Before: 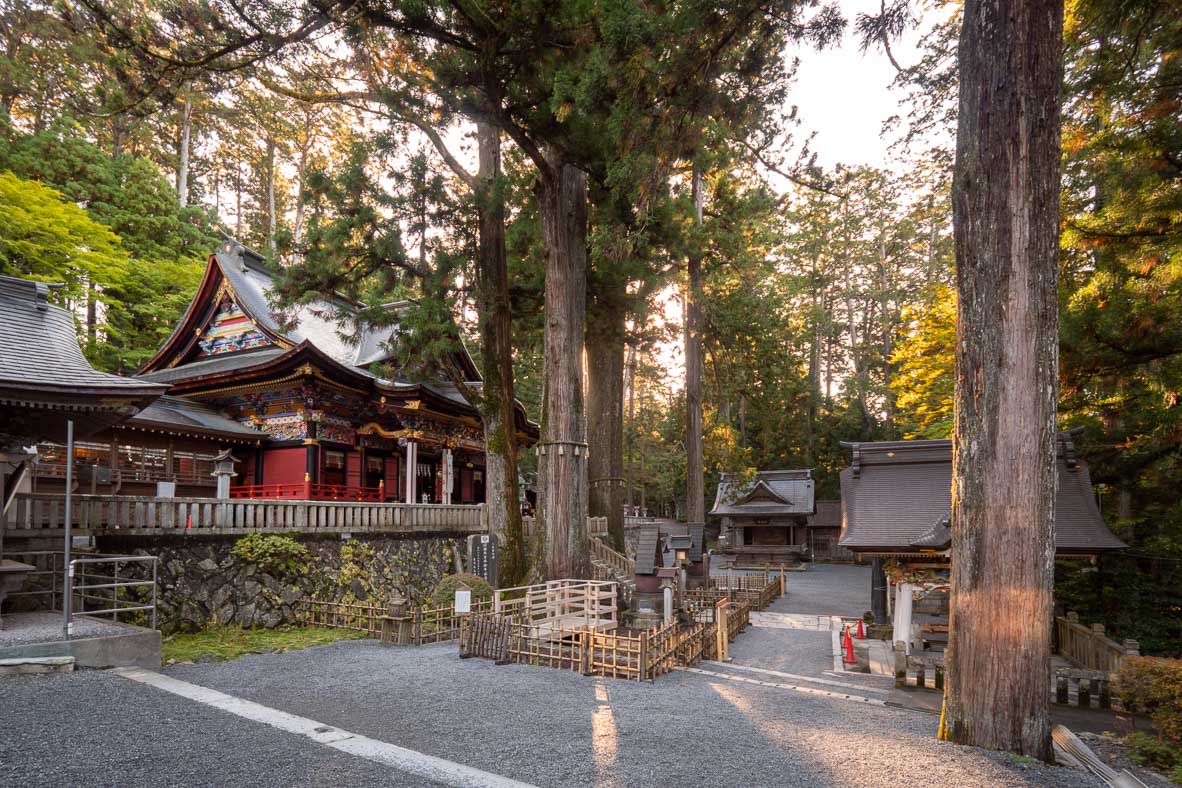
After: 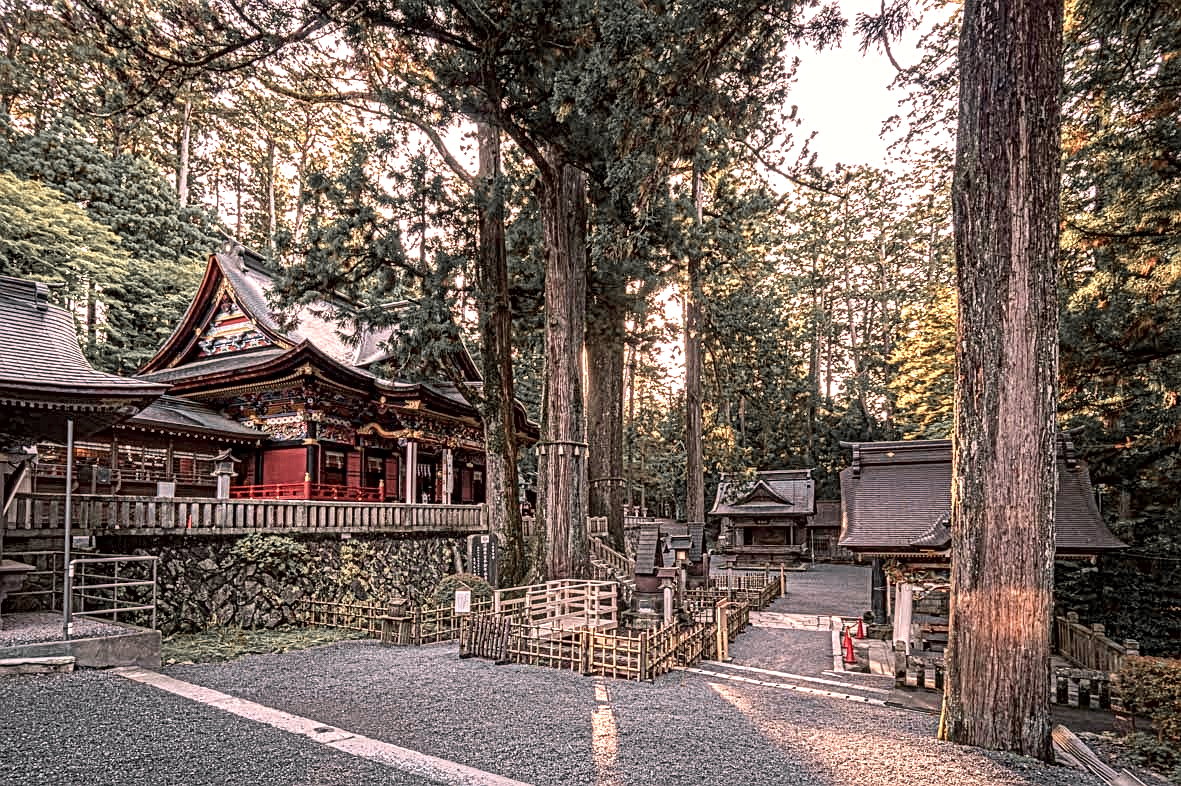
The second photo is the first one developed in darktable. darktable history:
color balance rgb: highlights gain › chroma 4.606%, highlights gain › hue 30.36°, linear chroma grading › global chroma 8.66%, perceptual saturation grading › global saturation -31.661%
local contrast: mode bilateral grid, contrast 20, coarseness 3, detail 298%, midtone range 0.2
color zones: curves: ch1 [(0, 0.638) (0.193, 0.442) (0.286, 0.15) (0.429, 0.14) (0.571, 0.142) (0.714, 0.154) (0.857, 0.175) (1, 0.638)]
exposure: exposure 0.172 EV, compensate highlight preservation false
crop: top 0.031%, bottom 0.121%
color calibration: illuminant same as pipeline (D50), adaptation XYZ, x 0.346, y 0.358, temperature 5005.33 K
